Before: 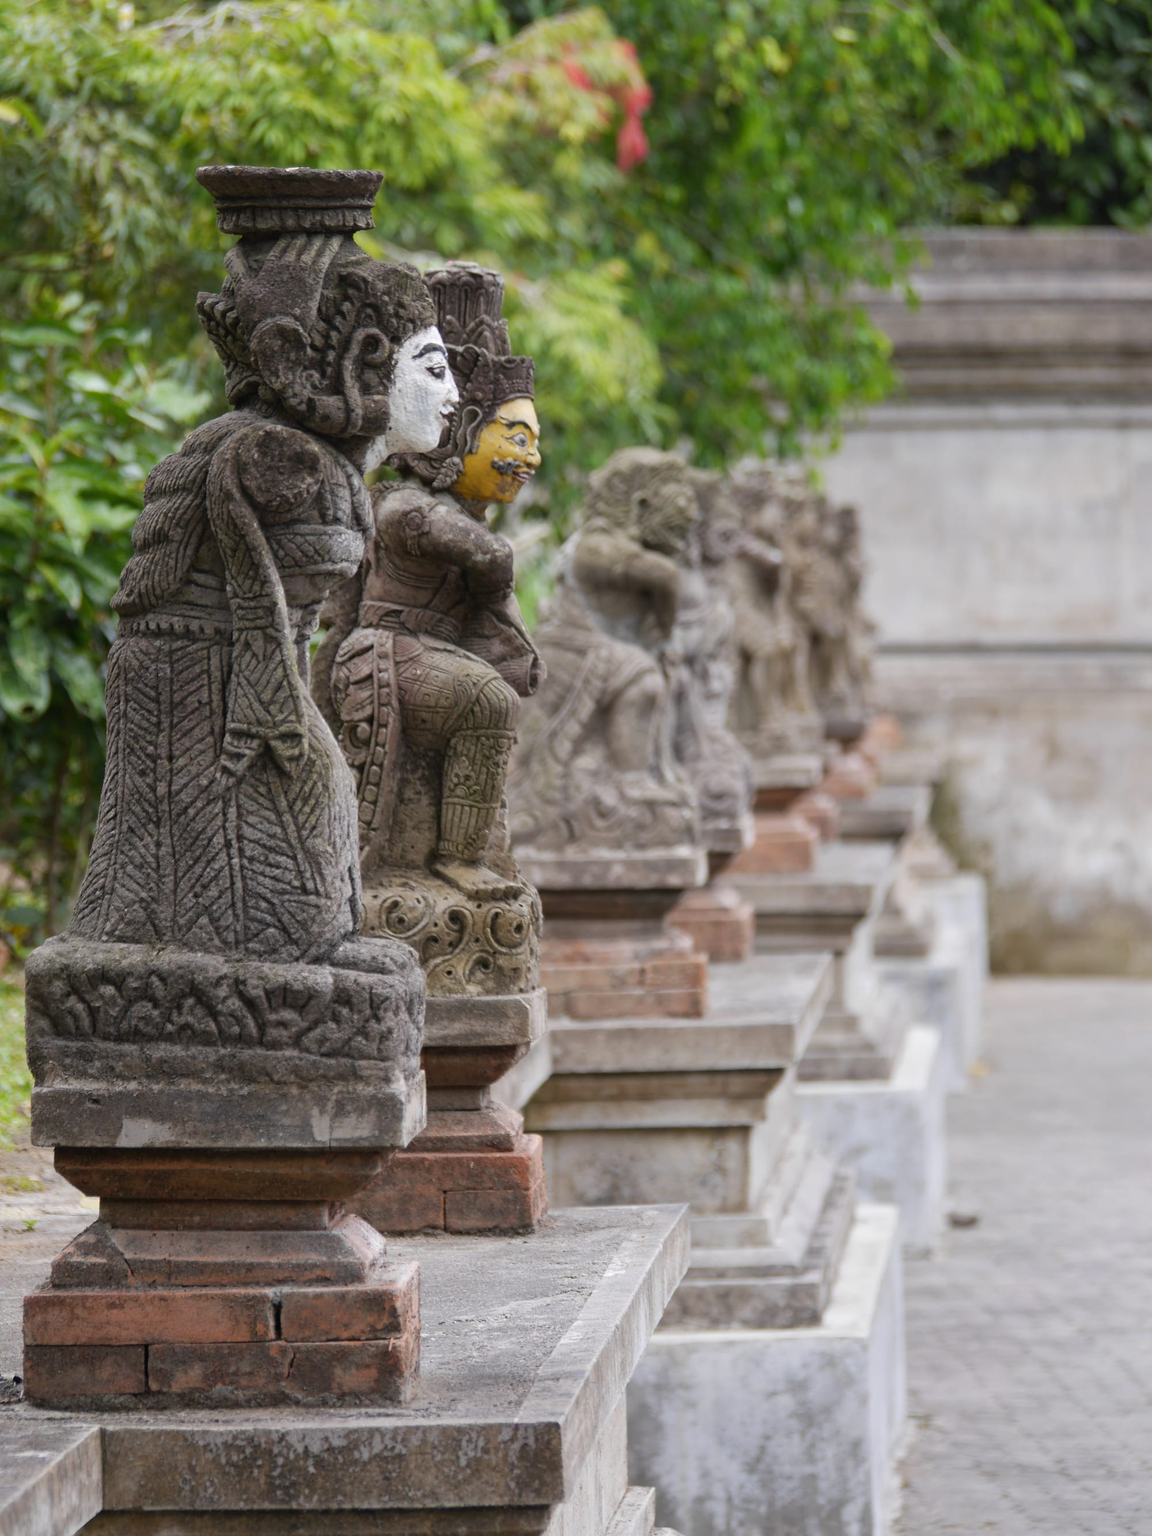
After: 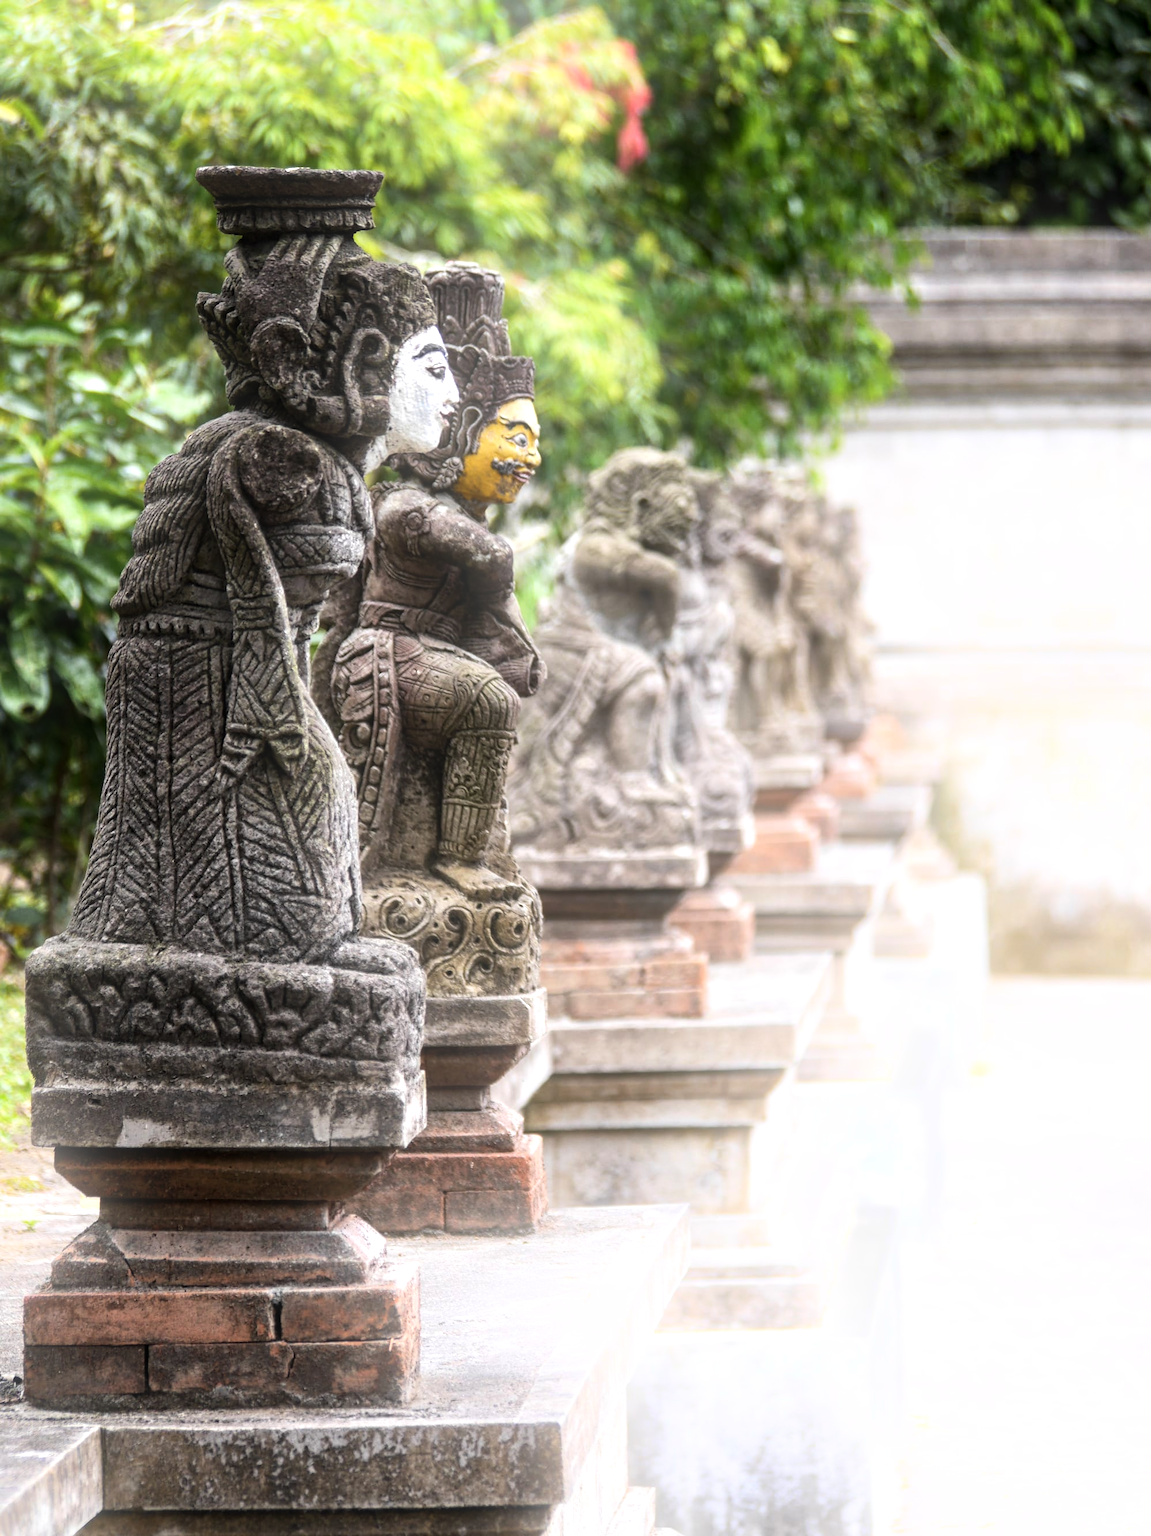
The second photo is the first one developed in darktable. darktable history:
rotate and perspective: automatic cropping off
bloom: threshold 82.5%, strength 16.25%
tone equalizer: -8 EV -1.08 EV, -7 EV -1.01 EV, -6 EV -0.867 EV, -5 EV -0.578 EV, -3 EV 0.578 EV, -2 EV 0.867 EV, -1 EV 1.01 EV, +0 EV 1.08 EV, edges refinement/feathering 500, mask exposure compensation -1.57 EV, preserve details no
local contrast: on, module defaults
